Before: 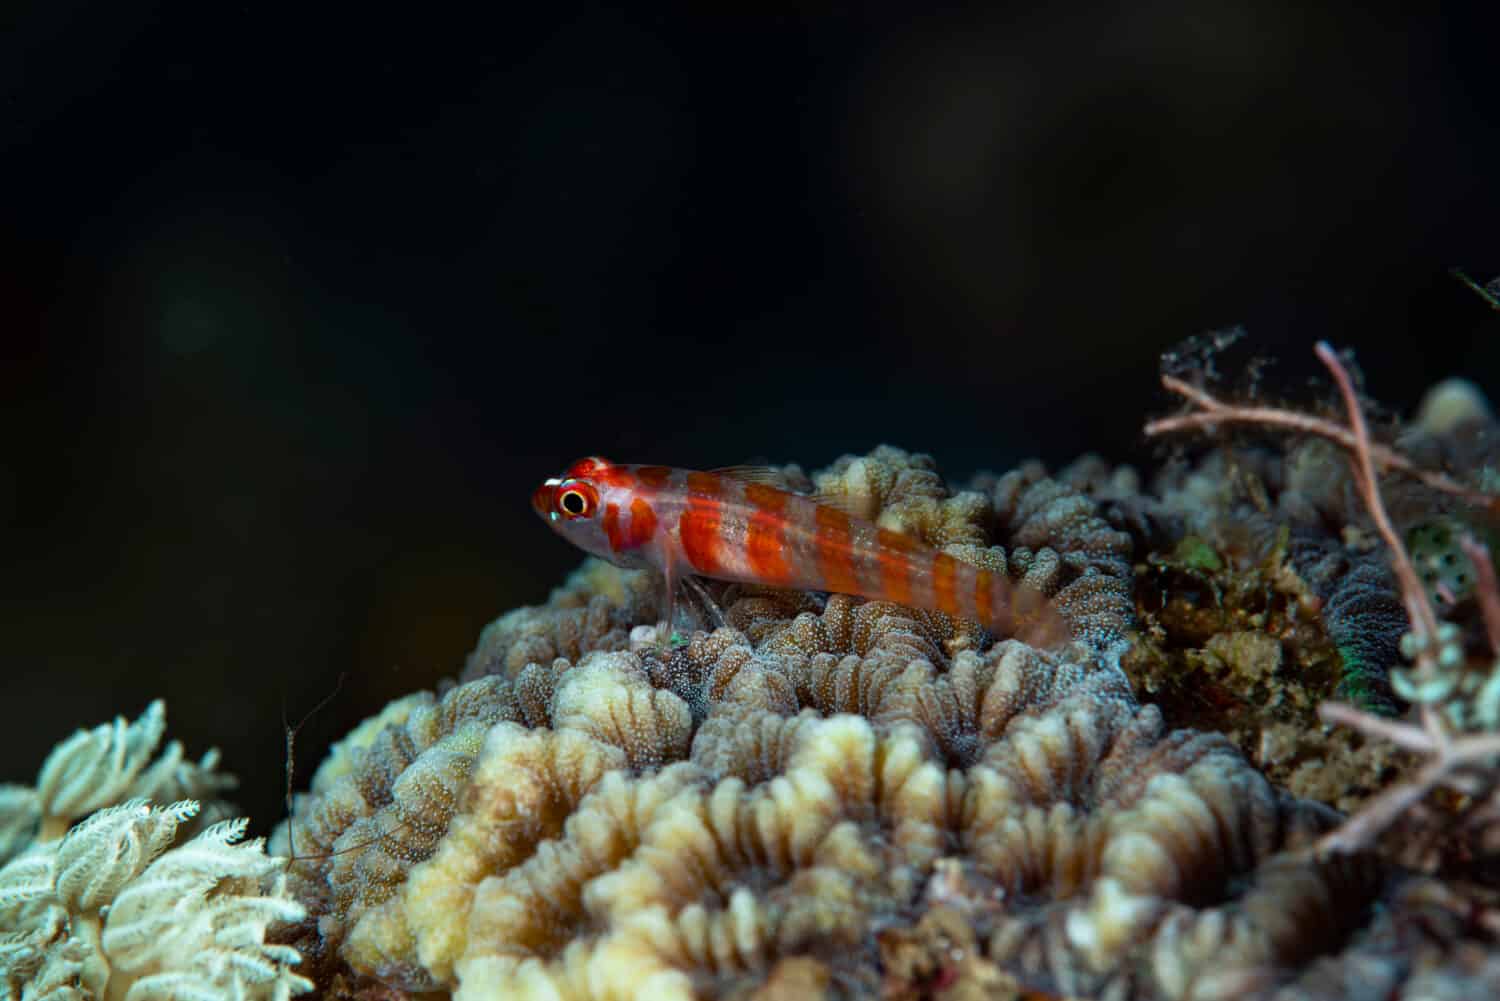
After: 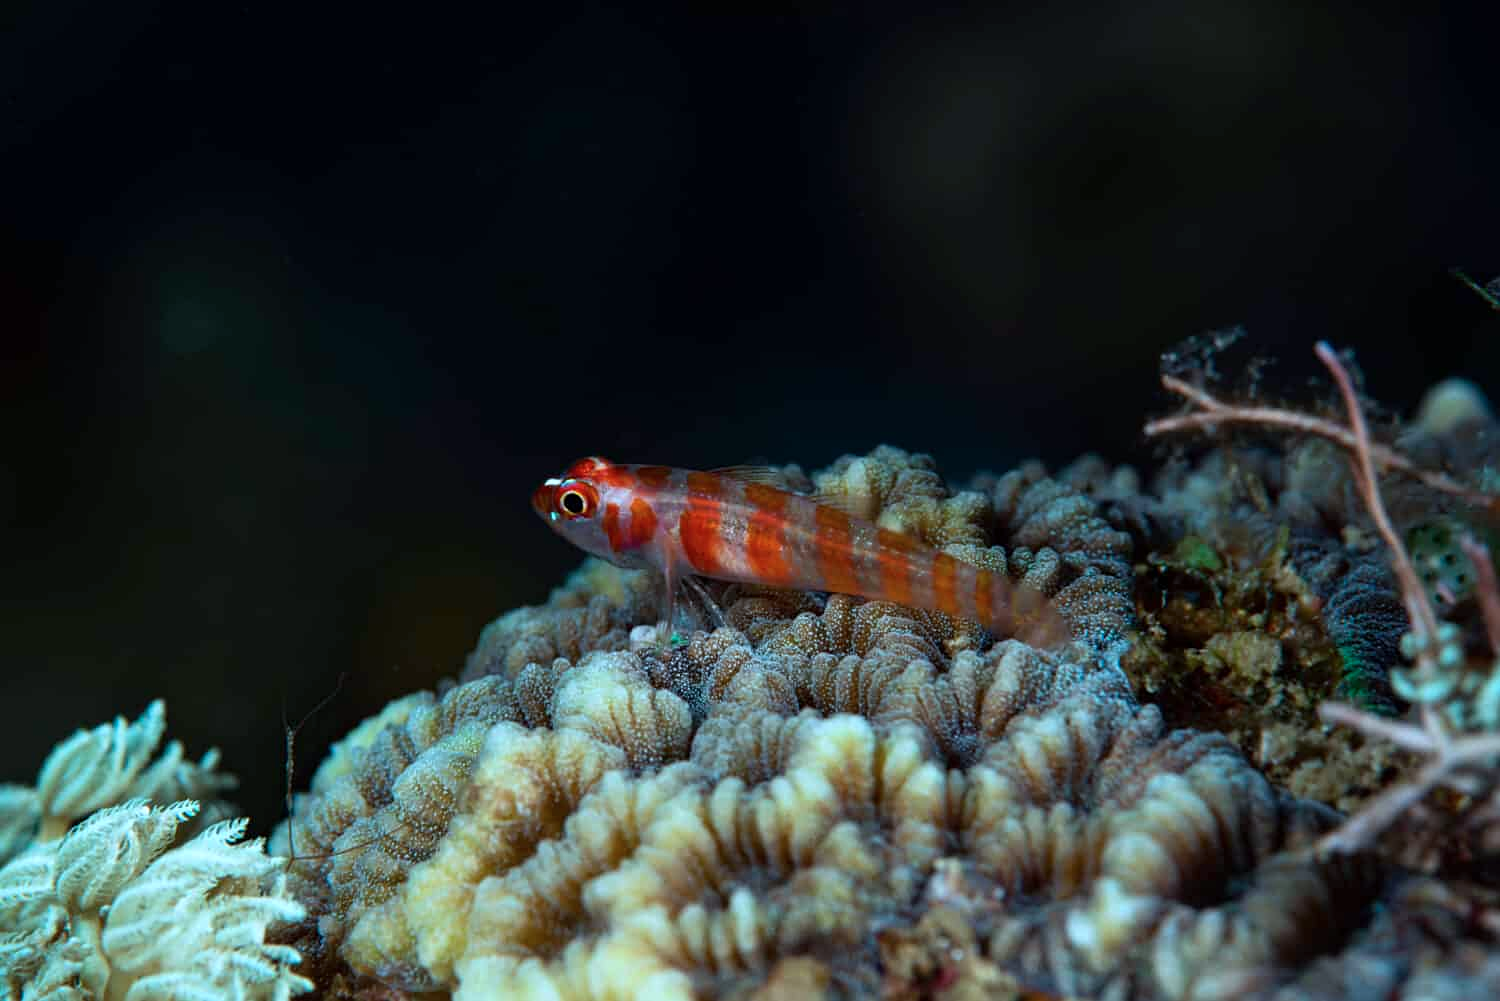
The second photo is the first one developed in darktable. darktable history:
sharpen: amount 0.205
color calibration: illuminant Planckian (black body), x 0.376, y 0.374, temperature 4126.19 K
